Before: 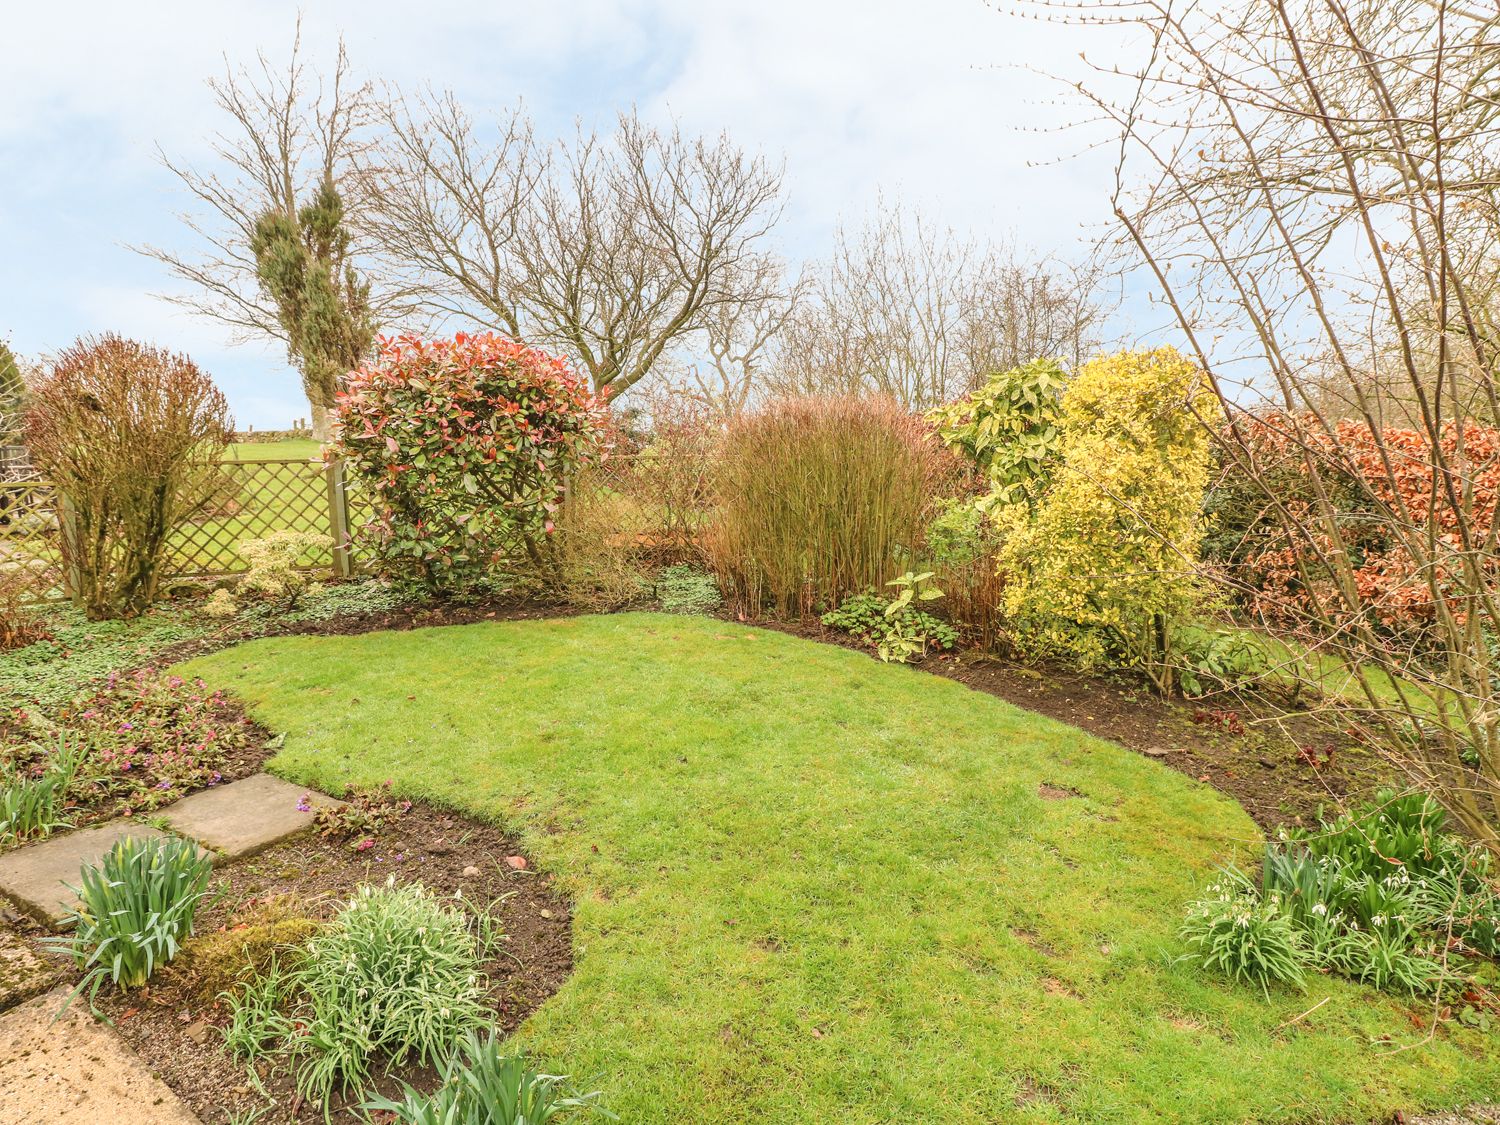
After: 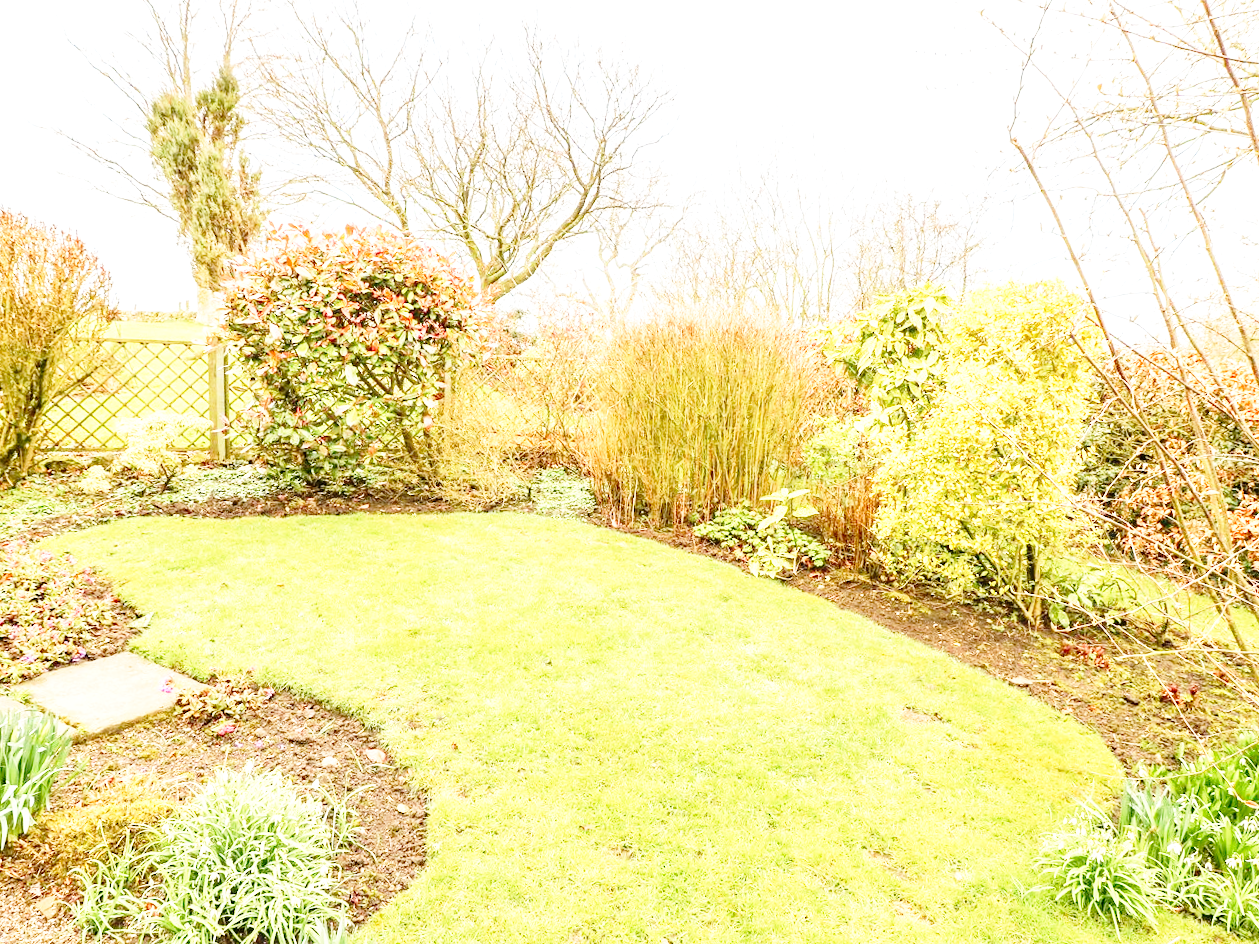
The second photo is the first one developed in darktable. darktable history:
exposure: black level correction 0, exposure 0.5 EV, compensate highlight preservation false
base curve: curves: ch0 [(0, 0) (0.028, 0.03) (0.105, 0.232) (0.387, 0.748) (0.754, 0.968) (1, 1)], fusion 1, exposure shift 0.576, preserve colors none
crop and rotate: angle -3.27°, left 5.211%, top 5.211%, right 4.607%, bottom 4.607%
